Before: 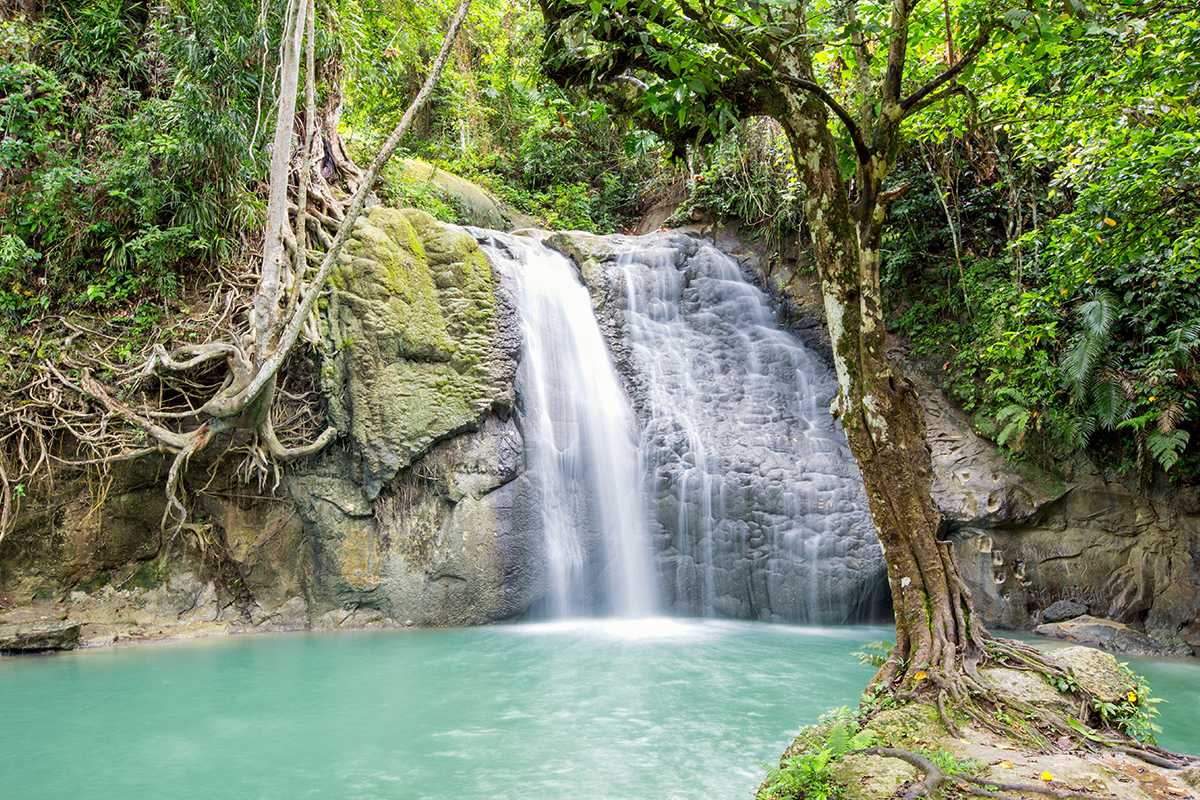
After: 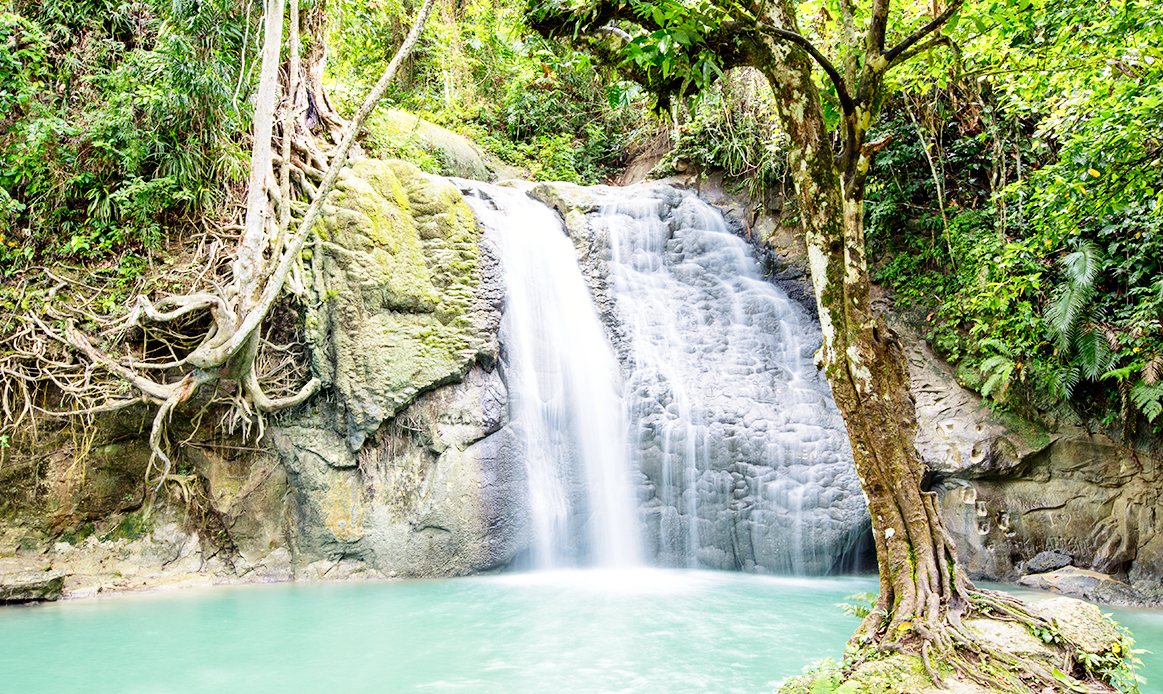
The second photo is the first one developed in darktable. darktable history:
crop: left 1.384%, top 6.161%, right 1.674%, bottom 7.041%
base curve: curves: ch0 [(0, 0) (0.008, 0.007) (0.022, 0.029) (0.048, 0.089) (0.092, 0.197) (0.191, 0.399) (0.275, 0.534) (0.357, 0.65) (0.477, 0.78) (0.542, 0.833) (0.799, 0.973) (1, 1)], preserve colors none
